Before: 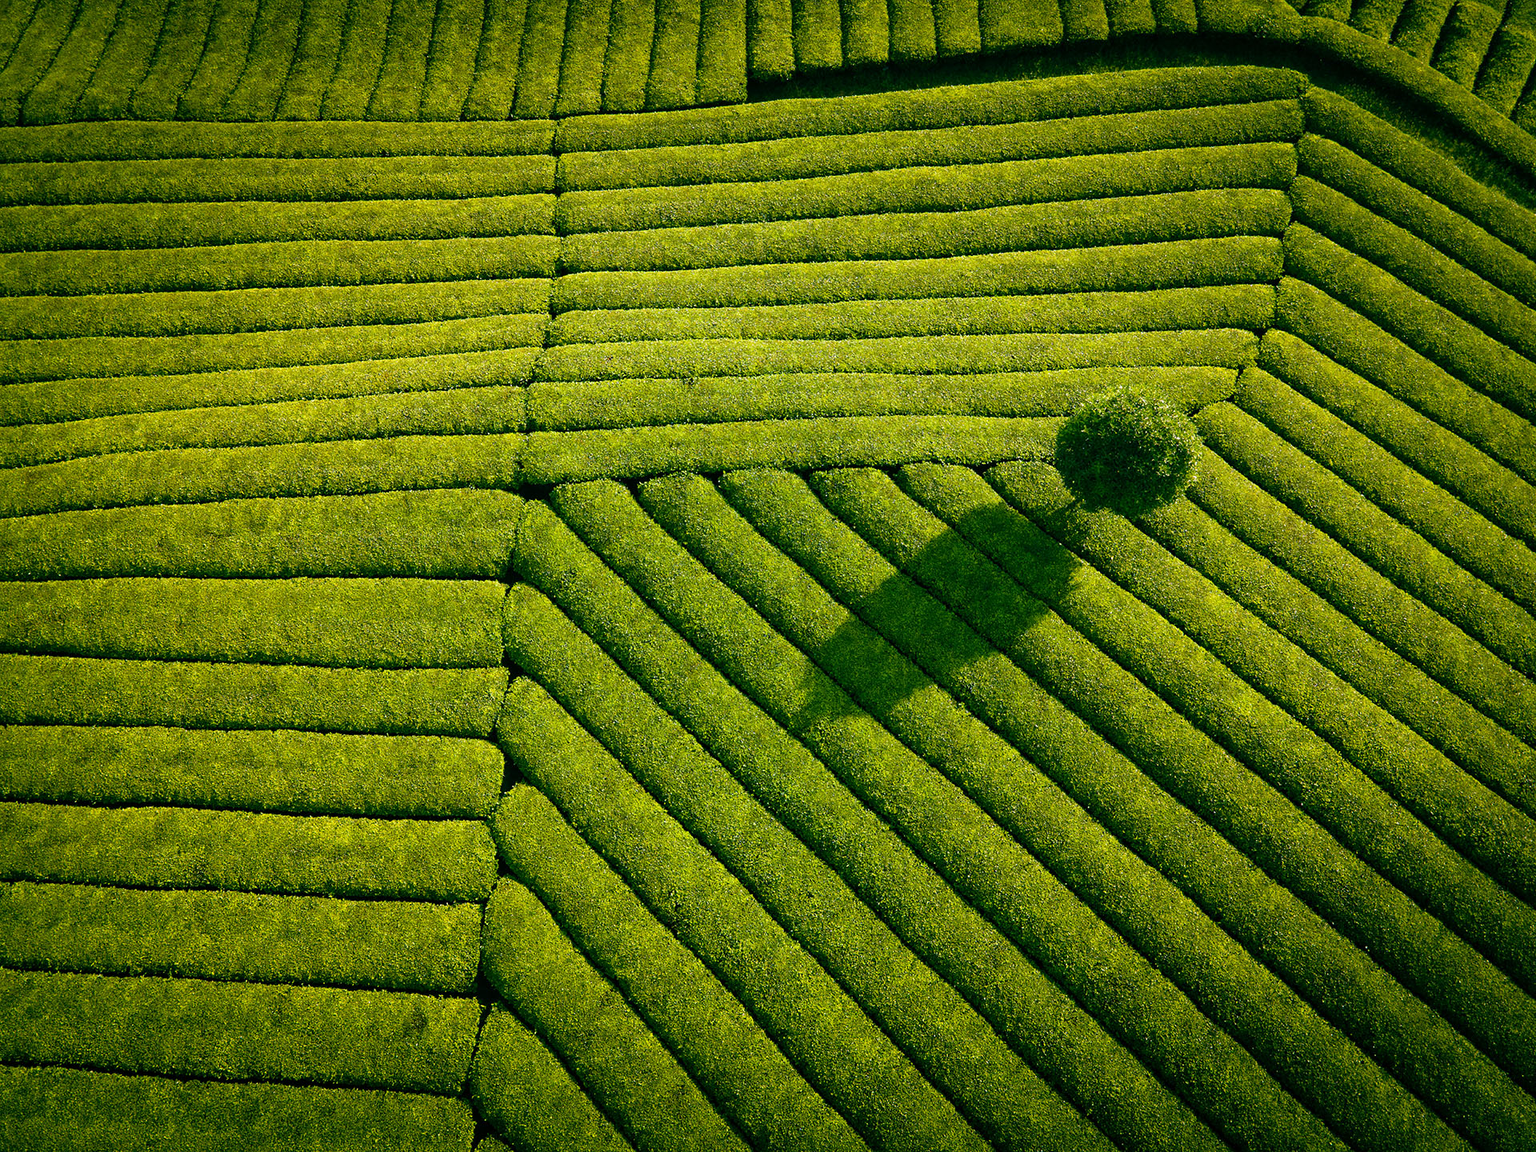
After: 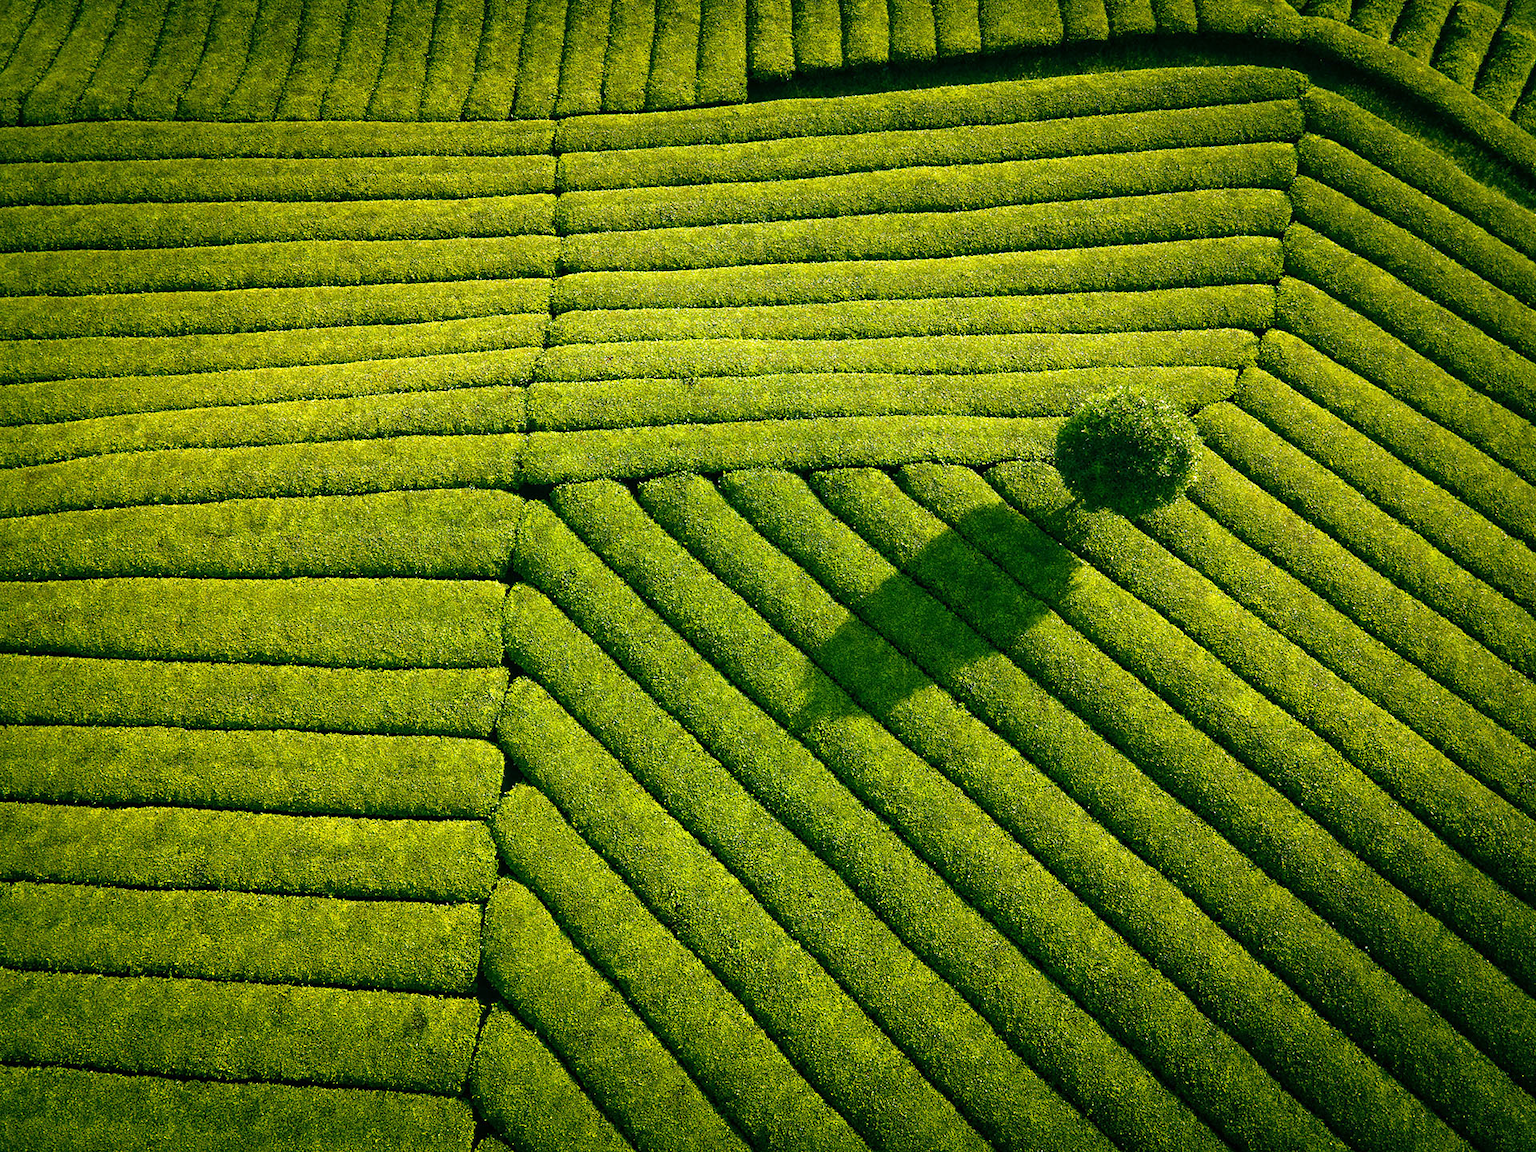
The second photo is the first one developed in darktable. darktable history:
exposure: black level correction 0, exposure 0.3 EV, compensate highlight preservation false
